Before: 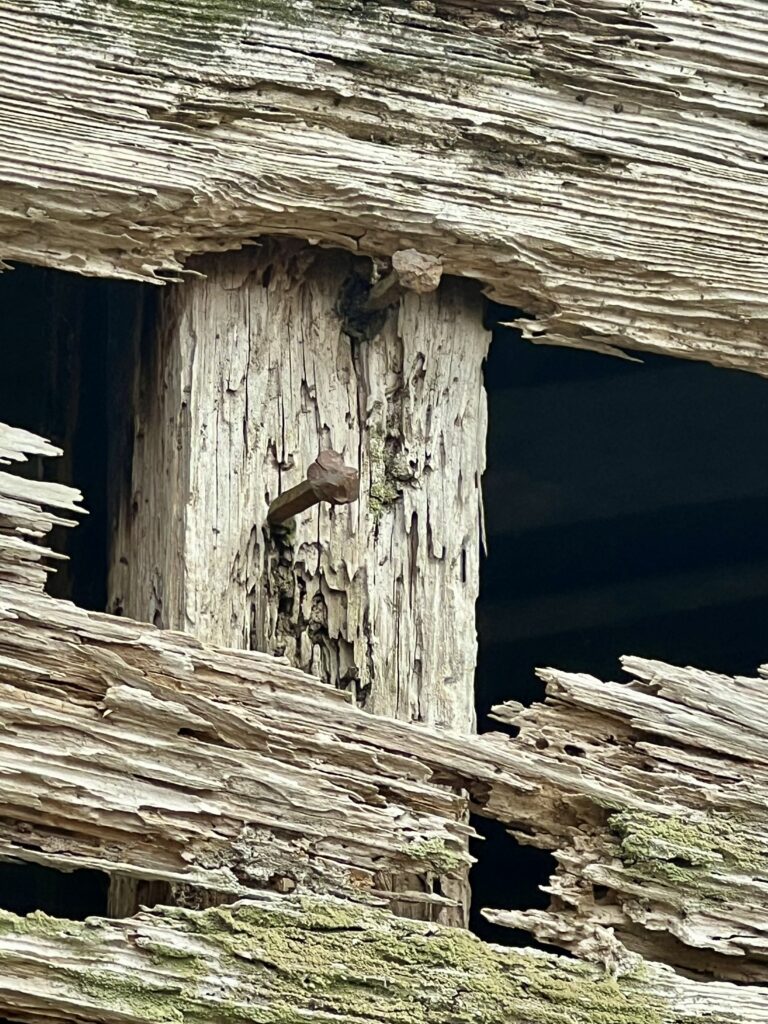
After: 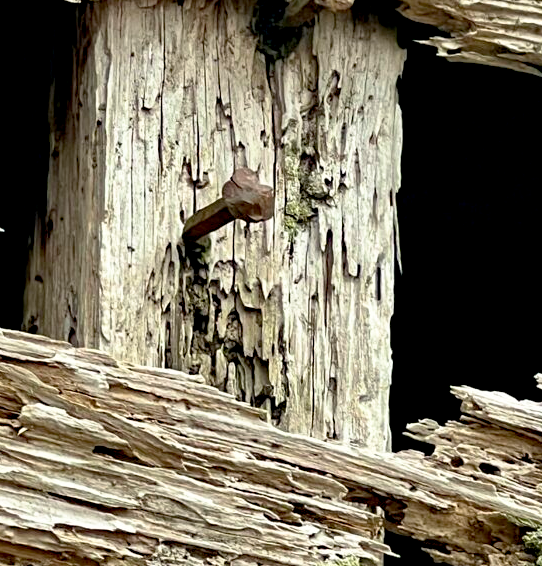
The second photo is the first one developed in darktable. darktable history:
haze removal: strength 0.1, compatibility mode true, adaptive false
crop: left 11.123%, top 27.61%, right 18.3%, bottom 17.034%
base curve: curves: ch0 [(0.017, 0) (0.425, 0.441) (0.844, 0.933) (1, 1)], preserve colors none
